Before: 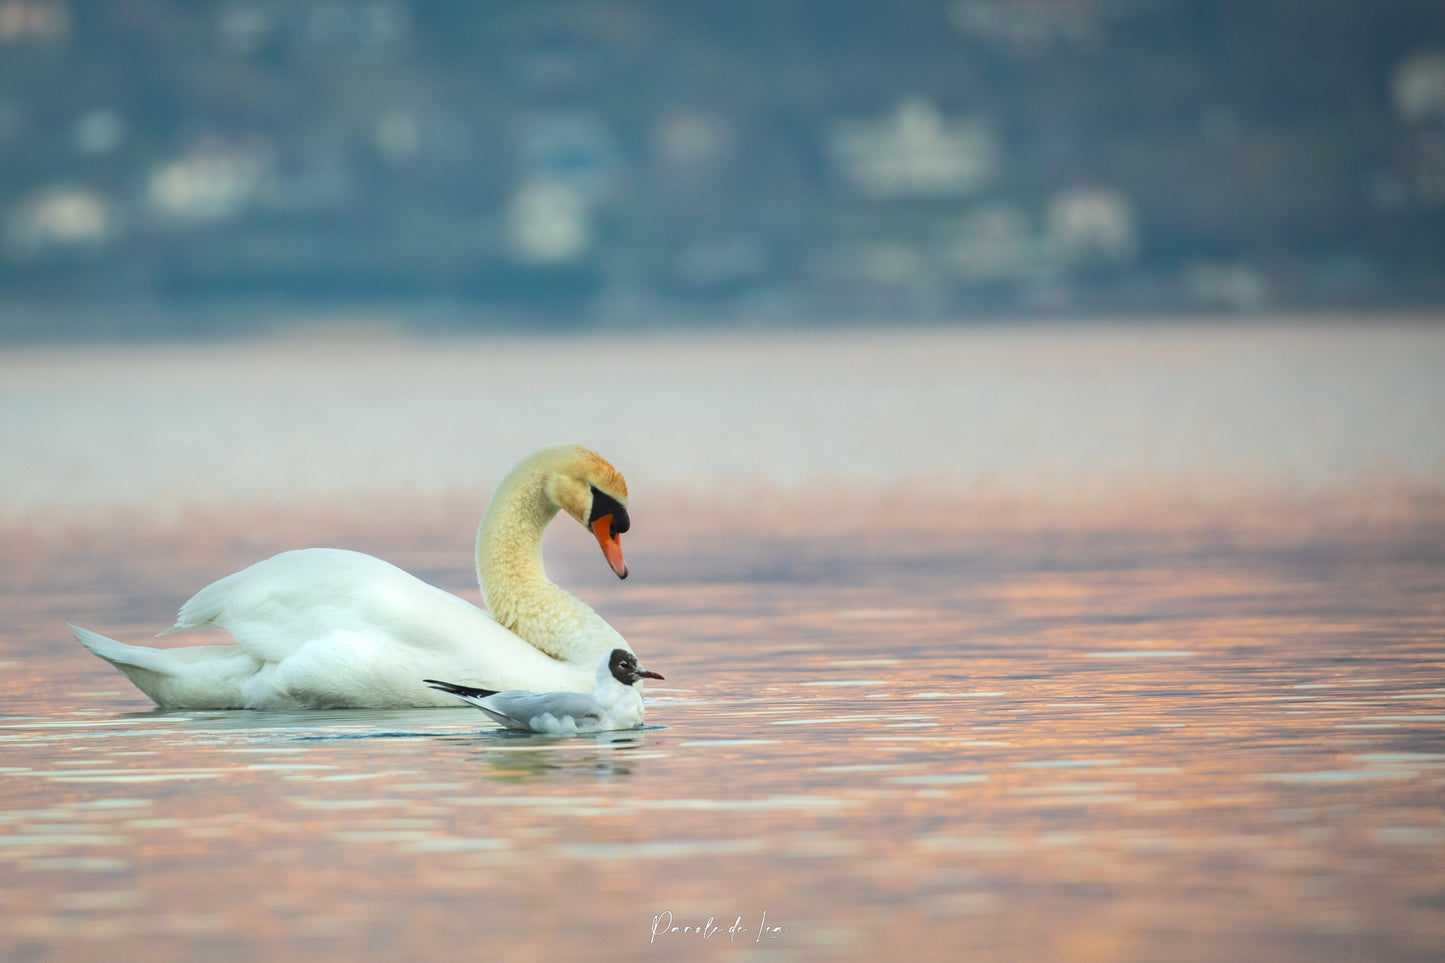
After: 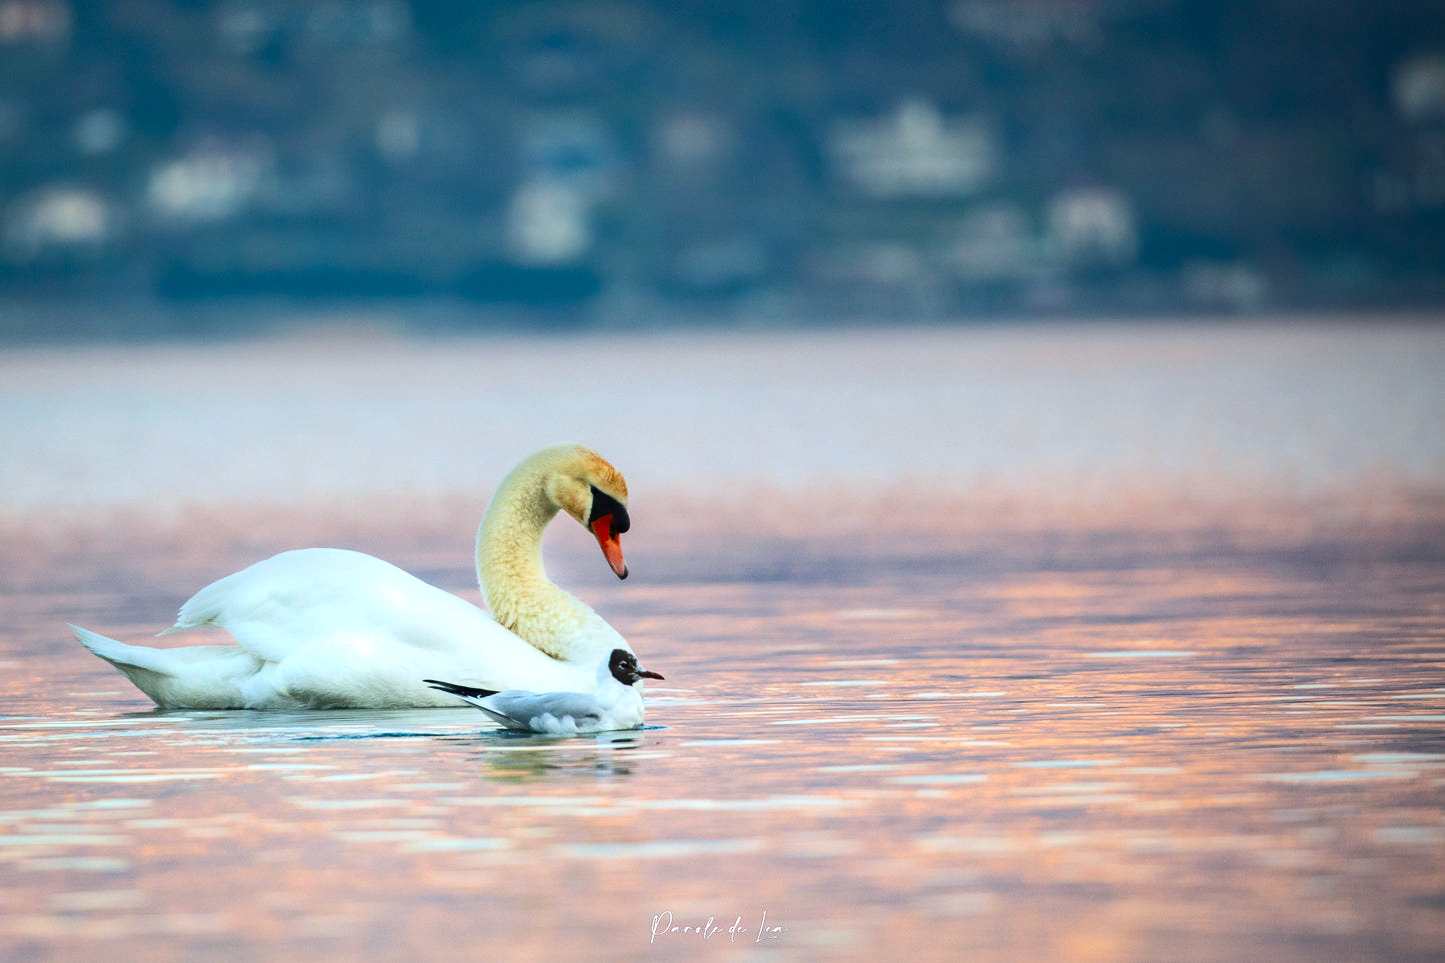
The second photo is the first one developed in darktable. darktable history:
graduated density: rotation 5.63°, offset 76.9
exposure: black level correction 0.001, exposure 0.5 EV, compensate exposure bias true, compensate highlight preservation false
contrast brightness saturation: contrast 0.19, brightness -0.11, saturation 0.21
color calibration: illuminant as shot in camera, x 0.358, y 0.373, temperature 4628.91 K
